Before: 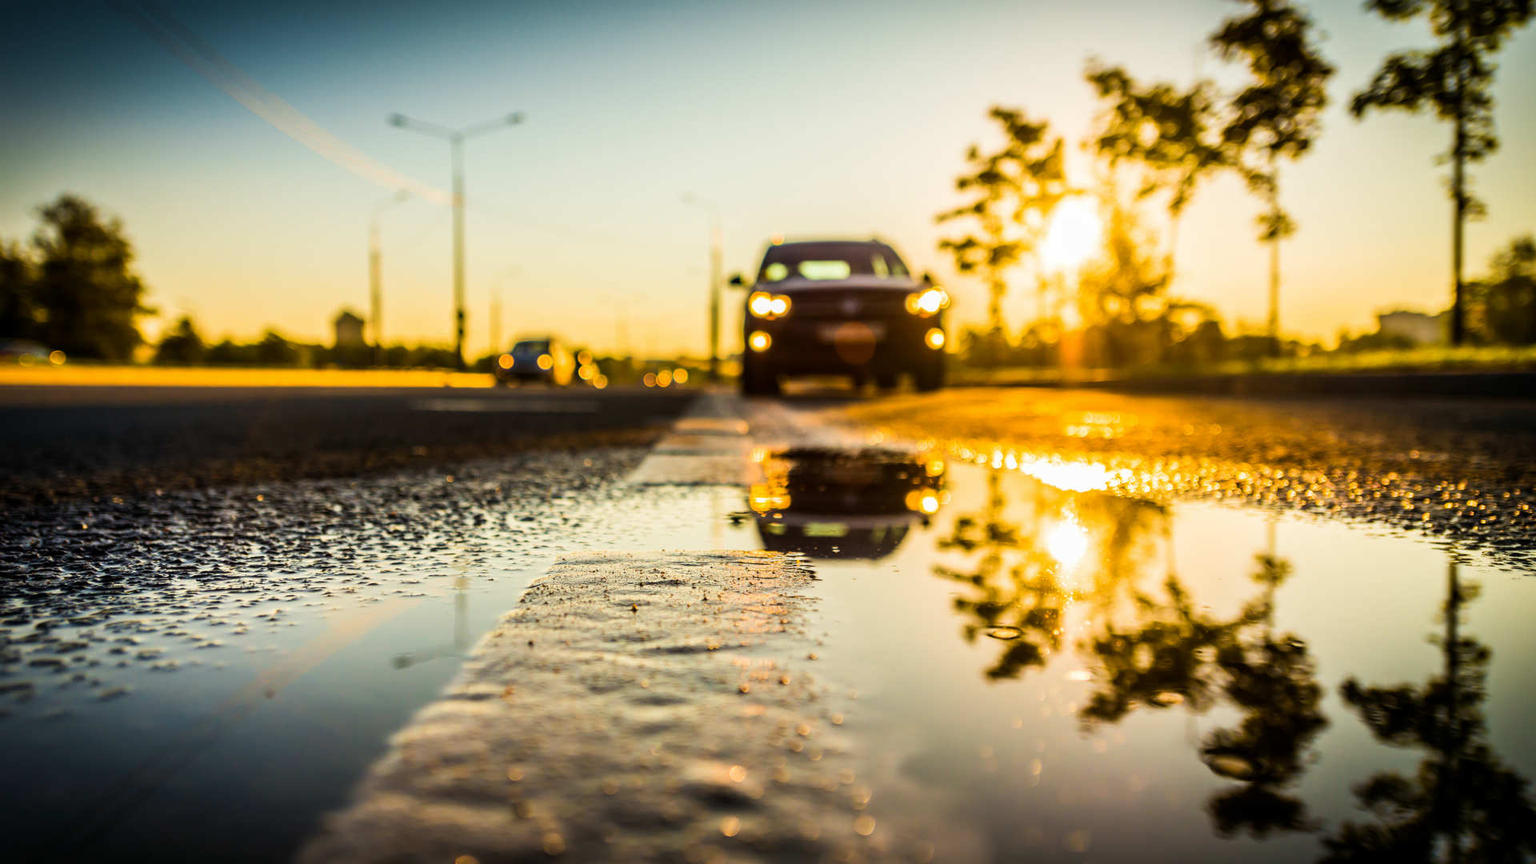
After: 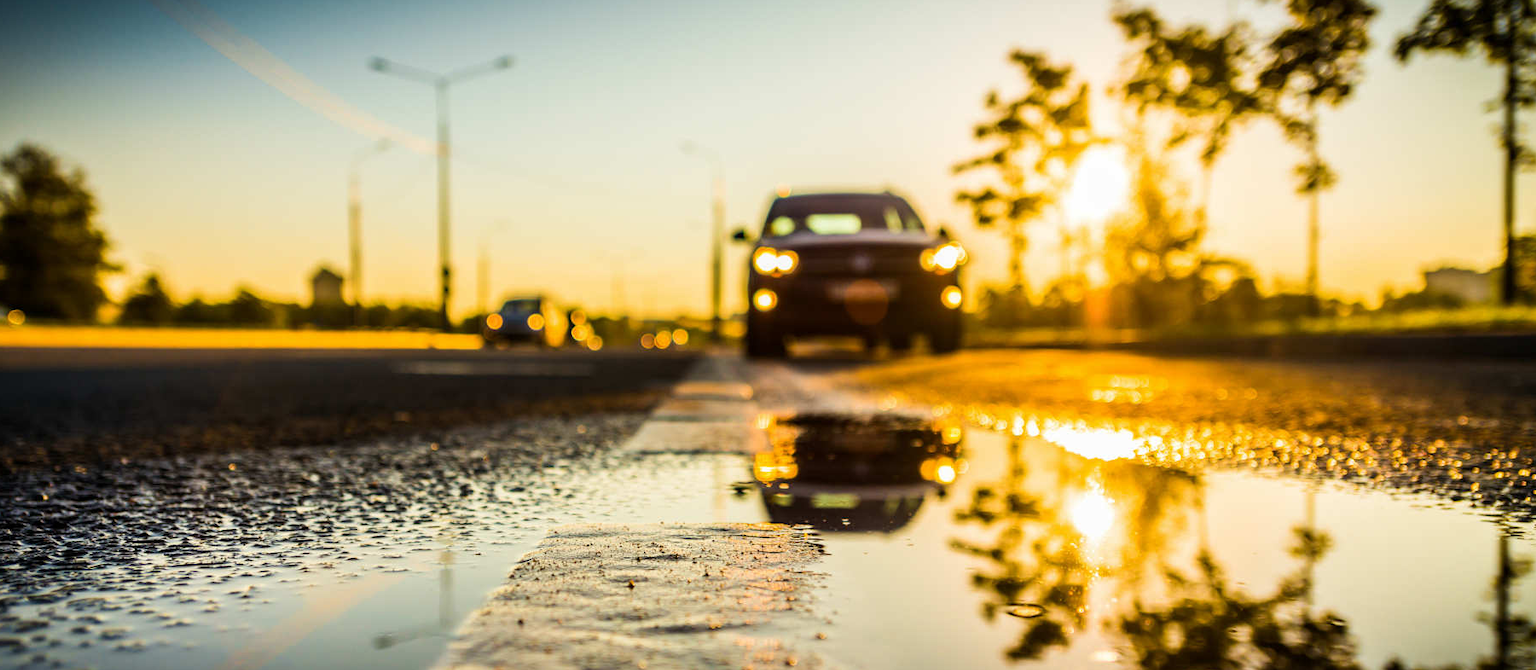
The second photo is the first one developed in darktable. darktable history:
crop: left 2.778%, top 6.988%, right 3.409%, bottom 20.162%
